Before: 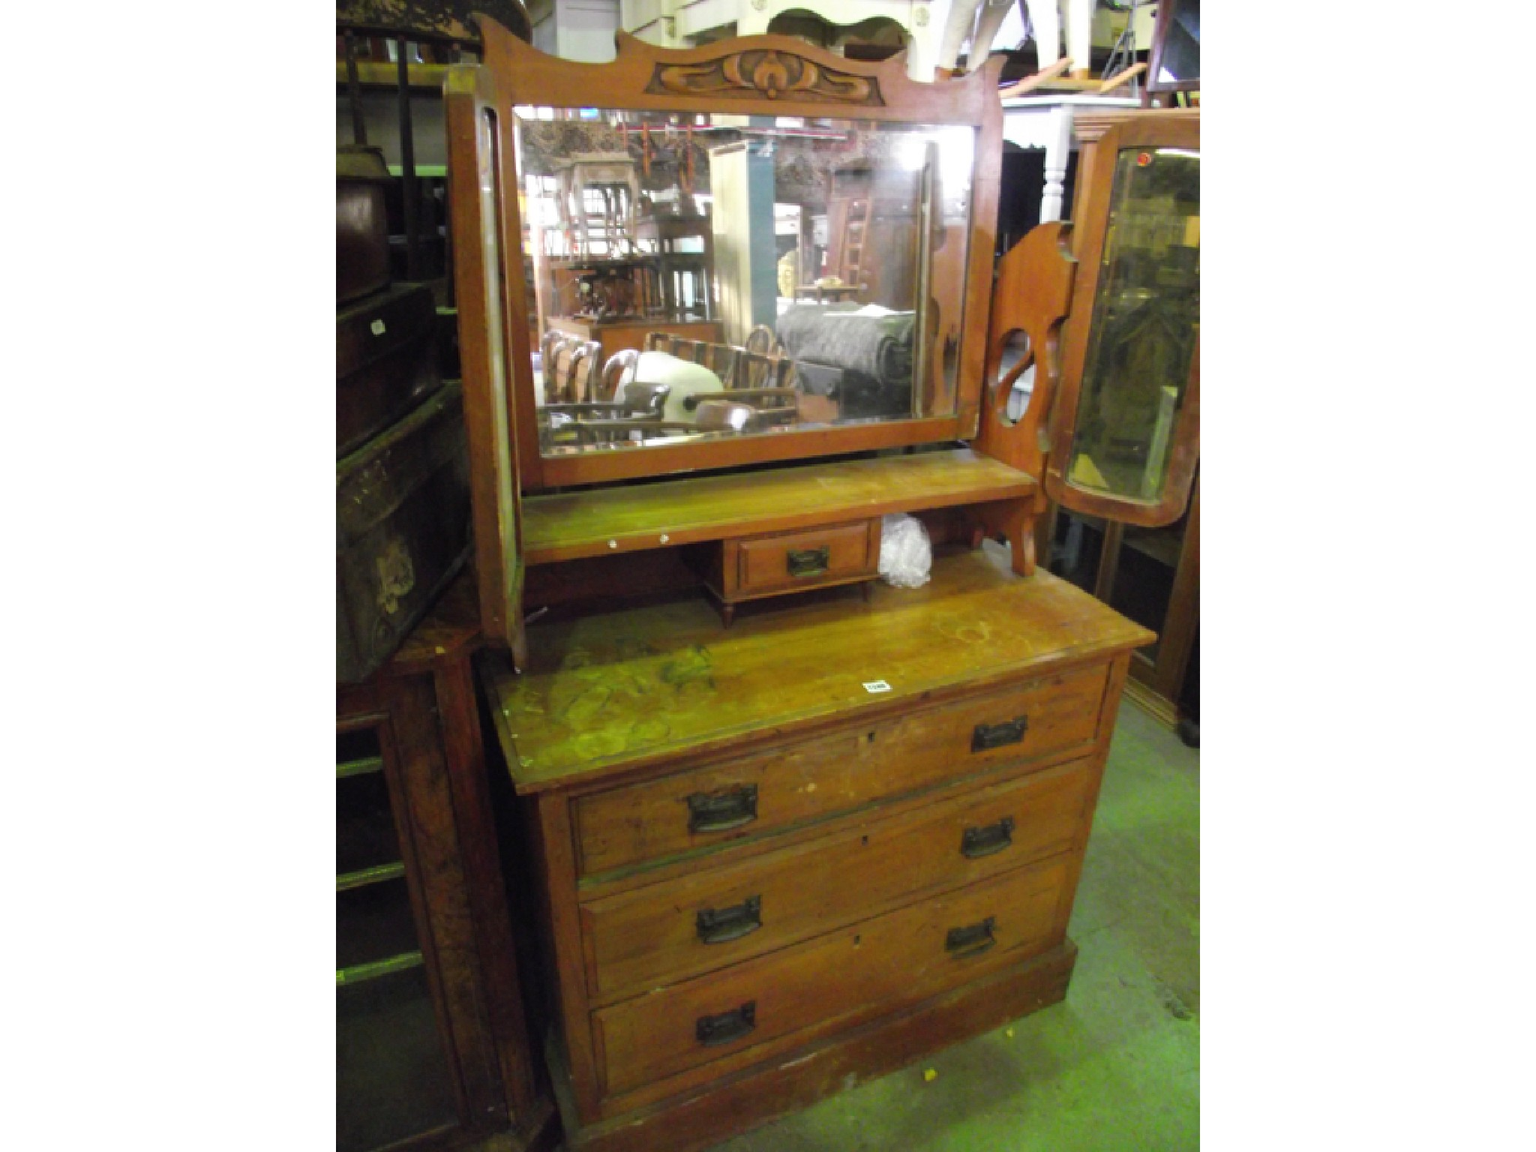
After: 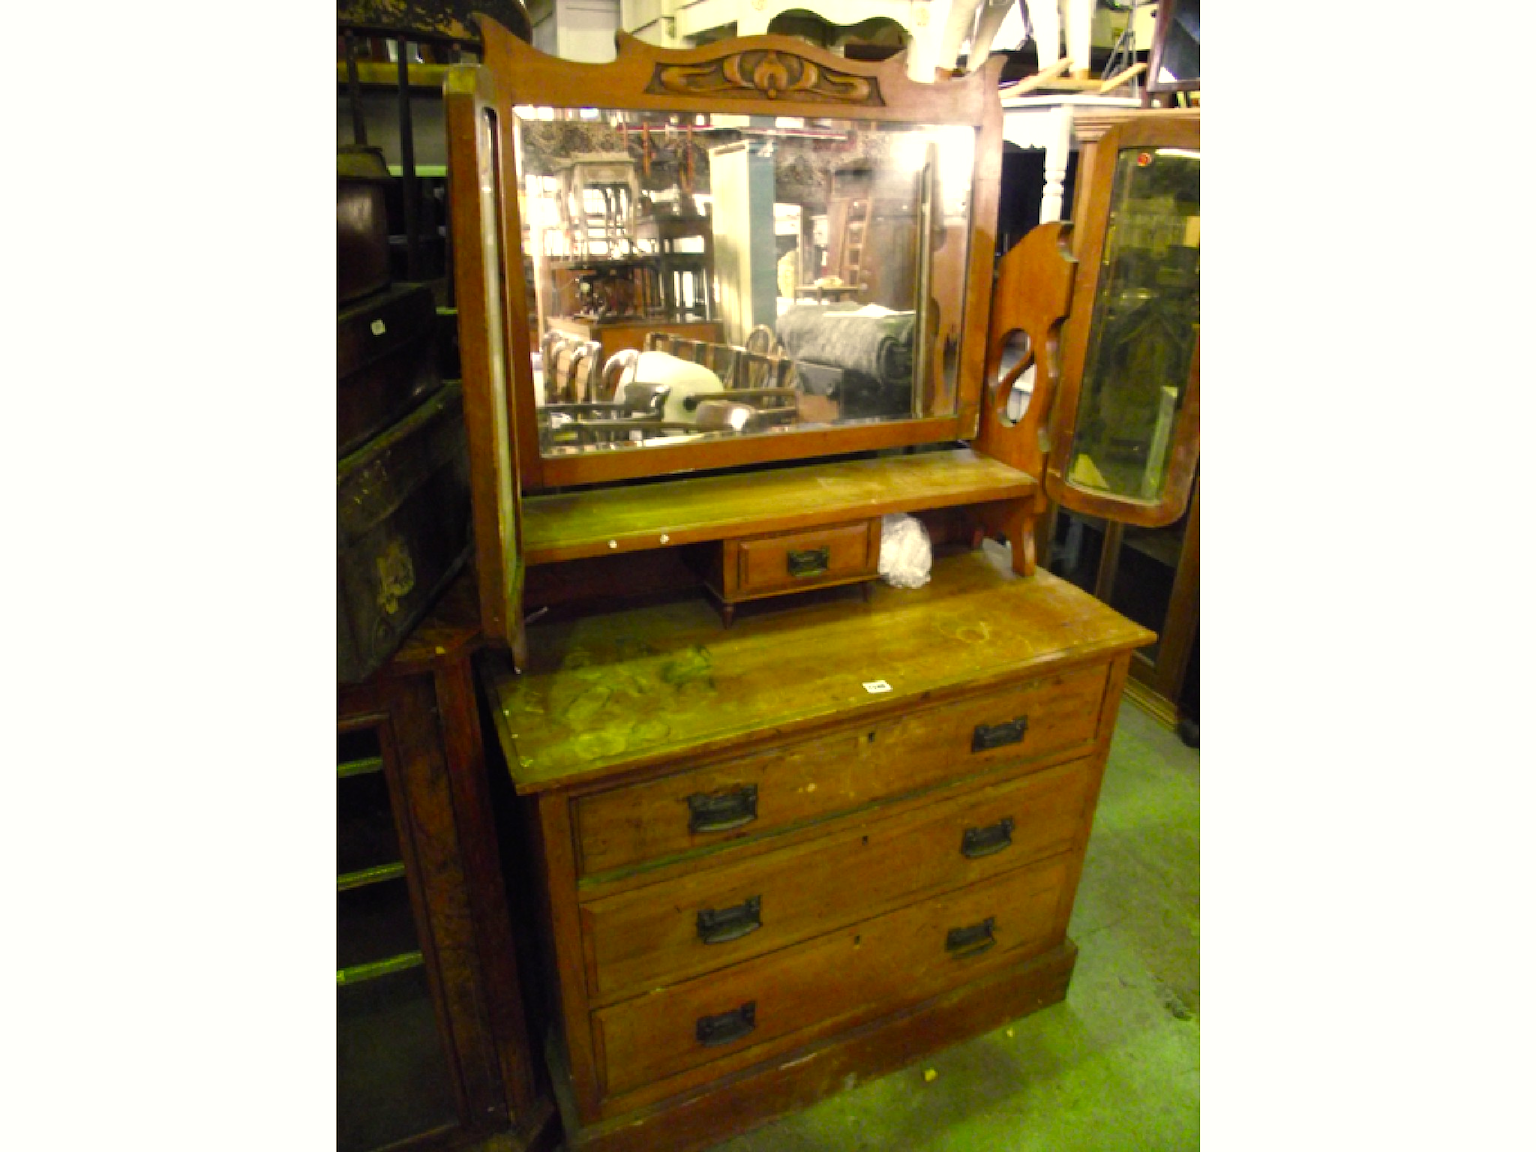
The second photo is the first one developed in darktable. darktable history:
color correction: highlights a* 2.73, highlights b* 23.25
color balance rgb: shadows lift › chroma 1.01%, shadows lift › hue 240.86°, highlights gain › luminance 14.61%, perceptual saturation grading › global saturation 20%, perceptual saturation grading › highlights -49.412%, perceptual saturation grading › shadows 26.014%, contrast 14.774%
